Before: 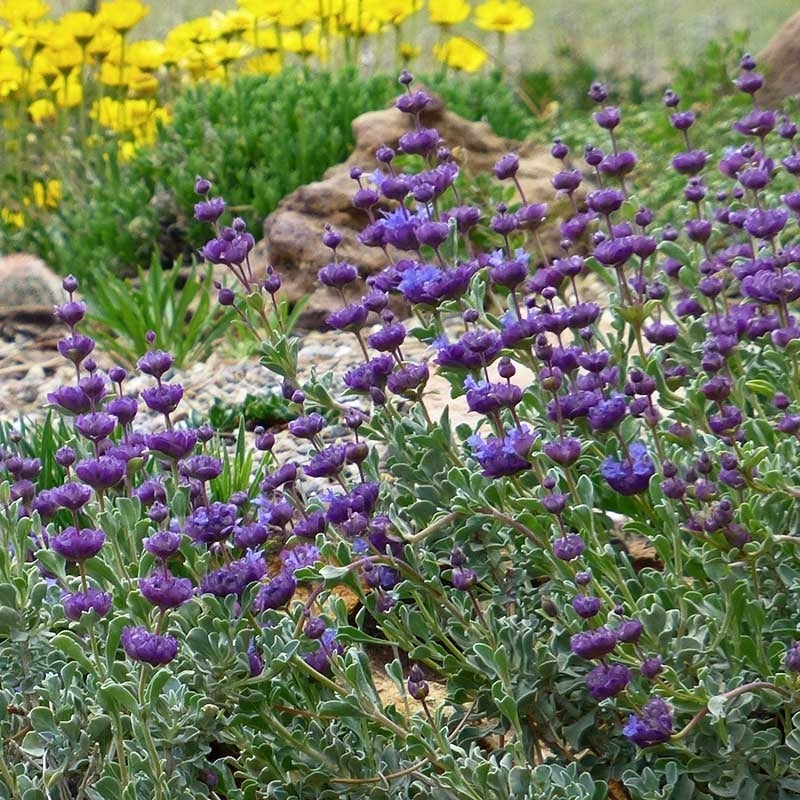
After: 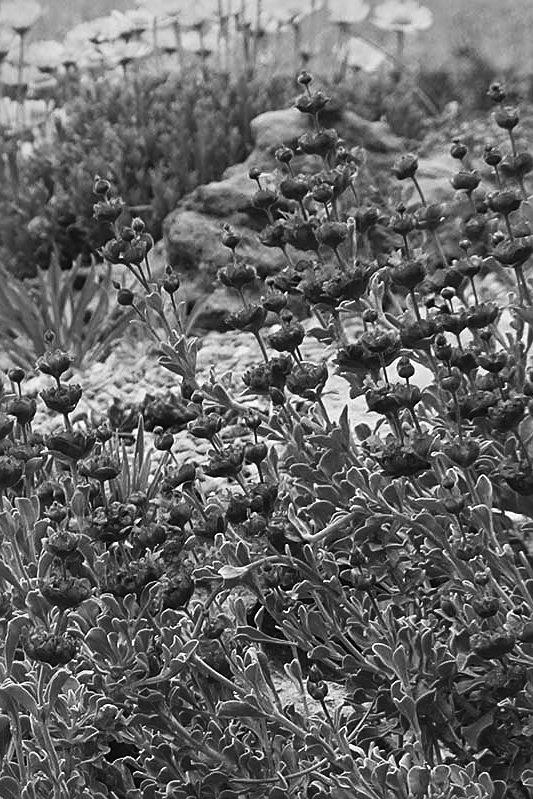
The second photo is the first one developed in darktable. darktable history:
color balance: lift [1.01, 1, 1, 1], gamma [1.097, 1, 1, 1], gain [0.85, 1, 1, 1]
contrast brightness saturation: contrast 0.12, brightness -0.12, saturation 0.2
color correction: highlights a* -2.68, highlights b* 2.57
crop and rotate: left 12.648%, right 20.685%
sharpen: on, module defaults
color contrast: green-magenta contrast 1.2, blue-yellow contrast 1.2
monochrome: on, module defaults
color balance rgb: shadows lift › chroma 1%, shadows lift › hue 240.84°, highlights gain › chroma 2%, highlights gain › hue 73.2°, global offset › luminance -0.5%, perceptual saturation grading › global saturation 20%, perceptual saturation grading › highlights -25%, perceptual saturation grading › shadows 50%, global vibrance 15%
